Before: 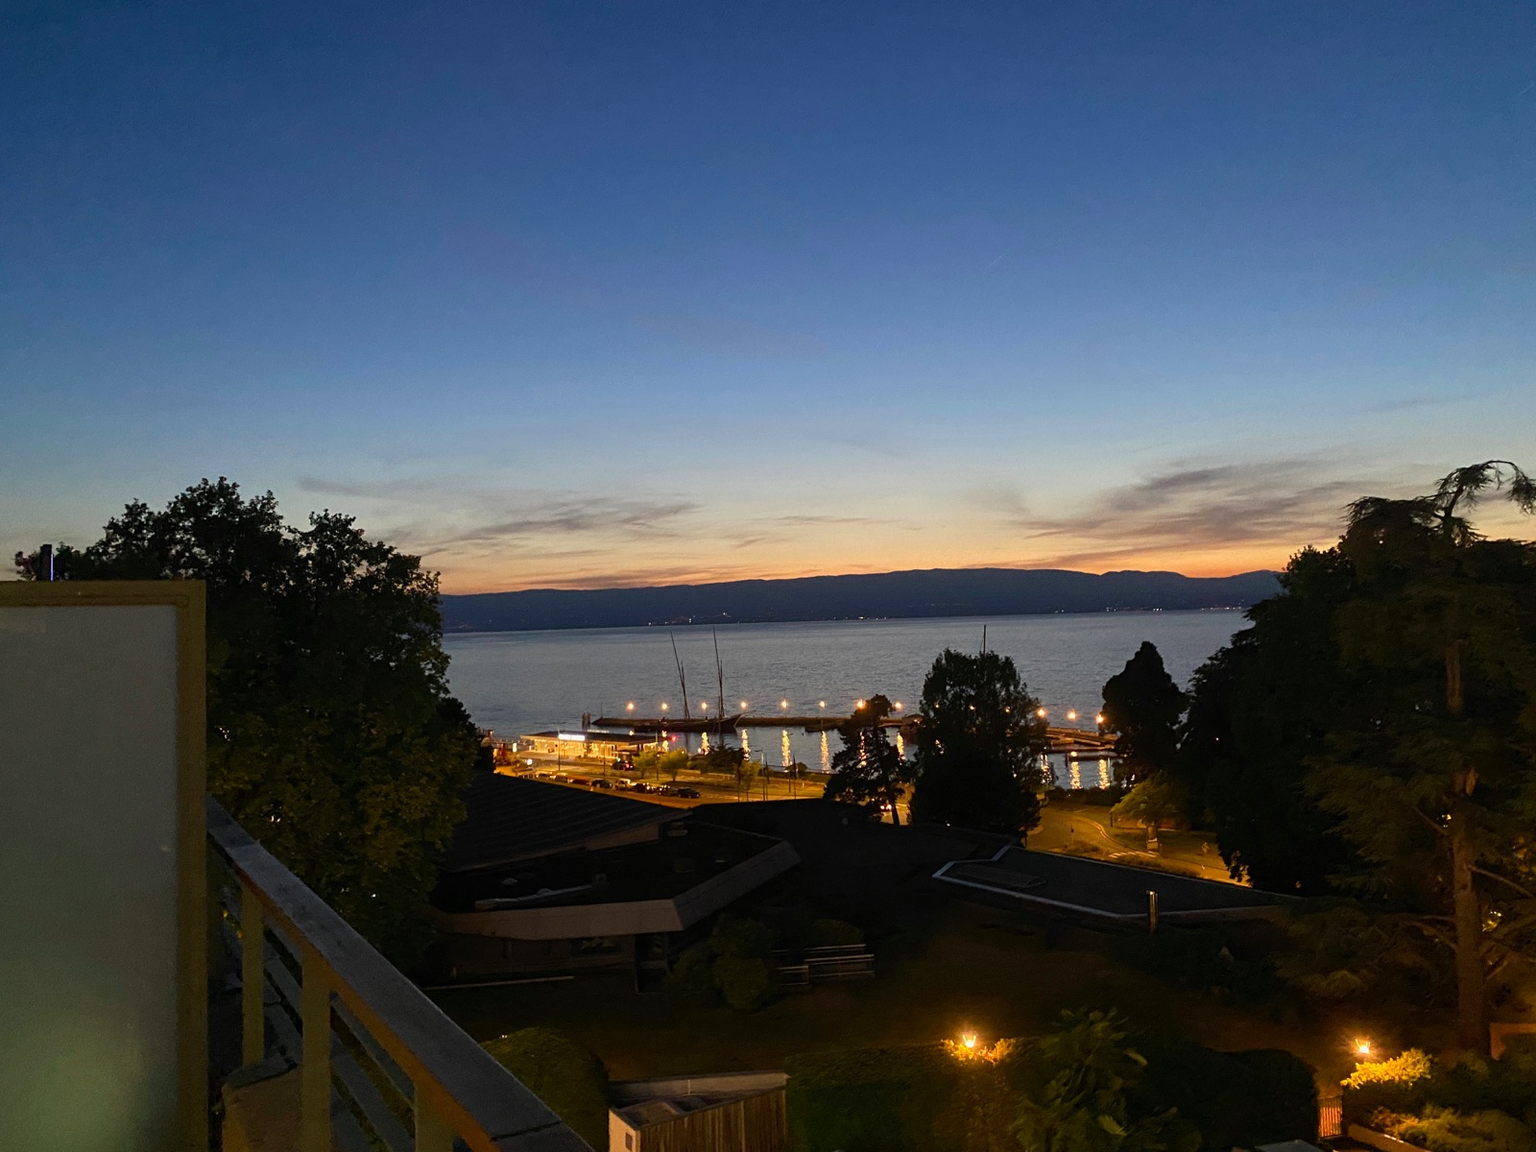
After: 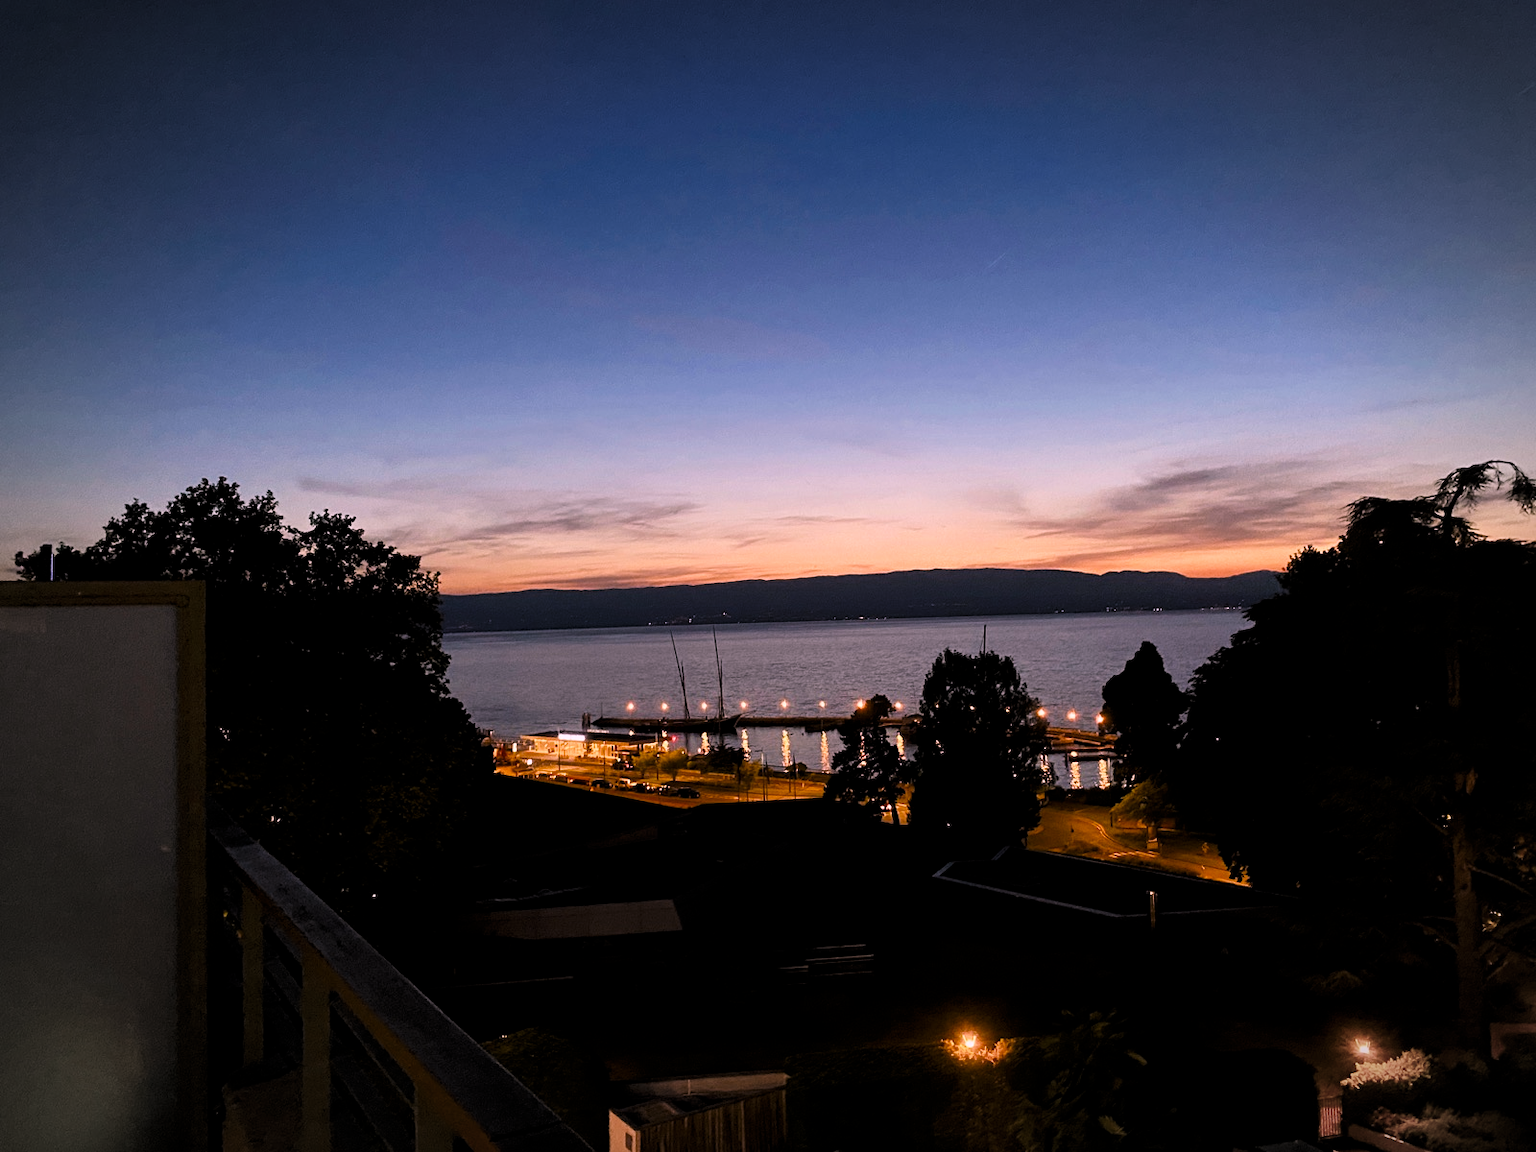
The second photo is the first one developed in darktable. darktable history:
exposure: black level correction 0, exposure 0.5 EV, compensate highlight preservation false
vignetting: automatic ratio true
white balance: red 1.188, blue 1.11
levels: mode automatic, black 8.58%, gray 59.42%, levels [0, 0.445, 1]
filmic rgb: black relative exposure -7.6 EV, white relative exposure 4.64 EV, threshold 3 EV, target black luminance 0%, hardness 3.55, latitude 50.51%, contrast 1.033, highlights saturation mix 10%, shadows ↔ highlights balance -0.198%, color science v4 (2020), enable highlight reconstruction true
